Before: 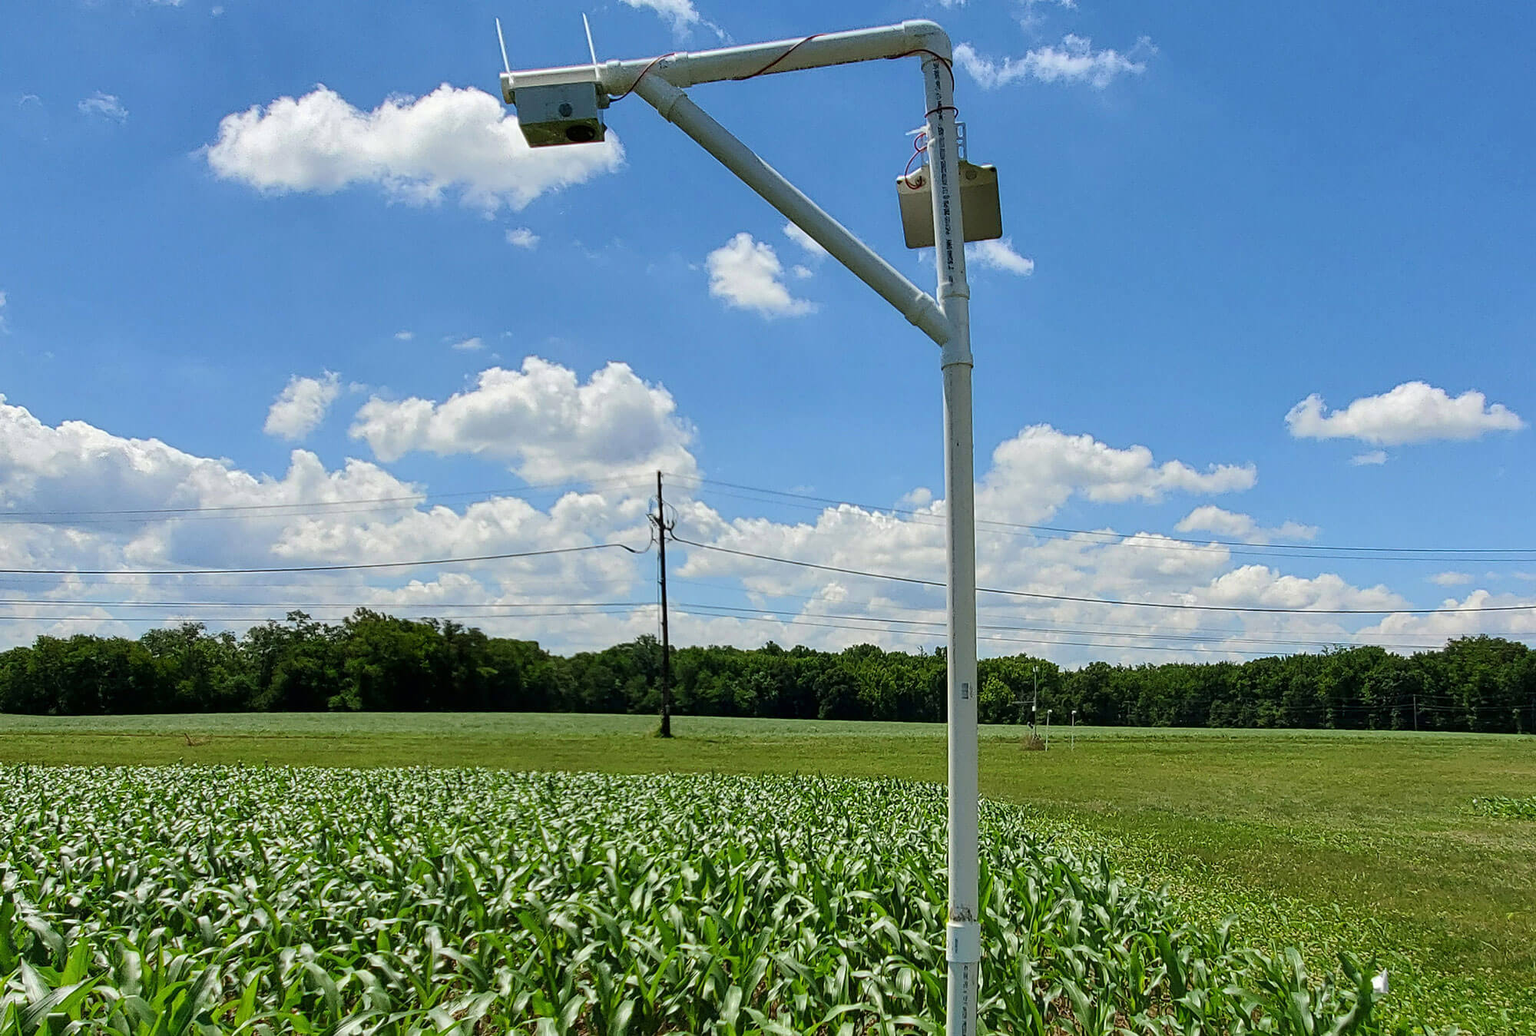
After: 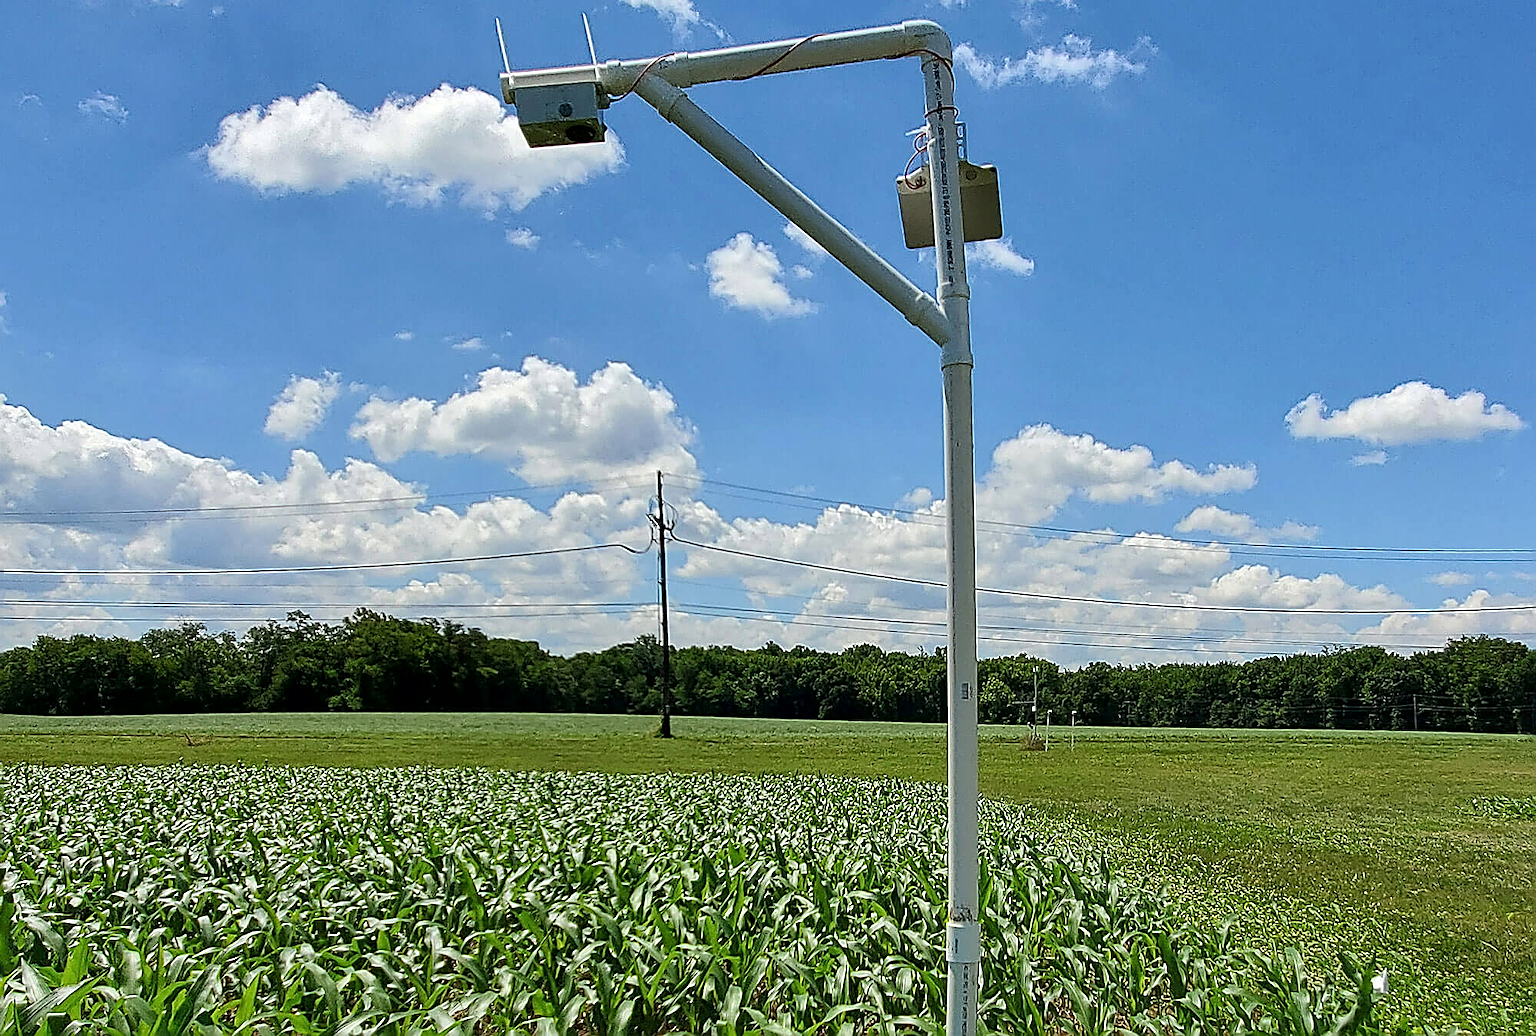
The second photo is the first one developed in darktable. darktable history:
local contrast: mode bilateral grid, contrast 20, coarseness 50, detail 120%, midtone range 0.2
sharpen: radius 1.685, amount 1.294
